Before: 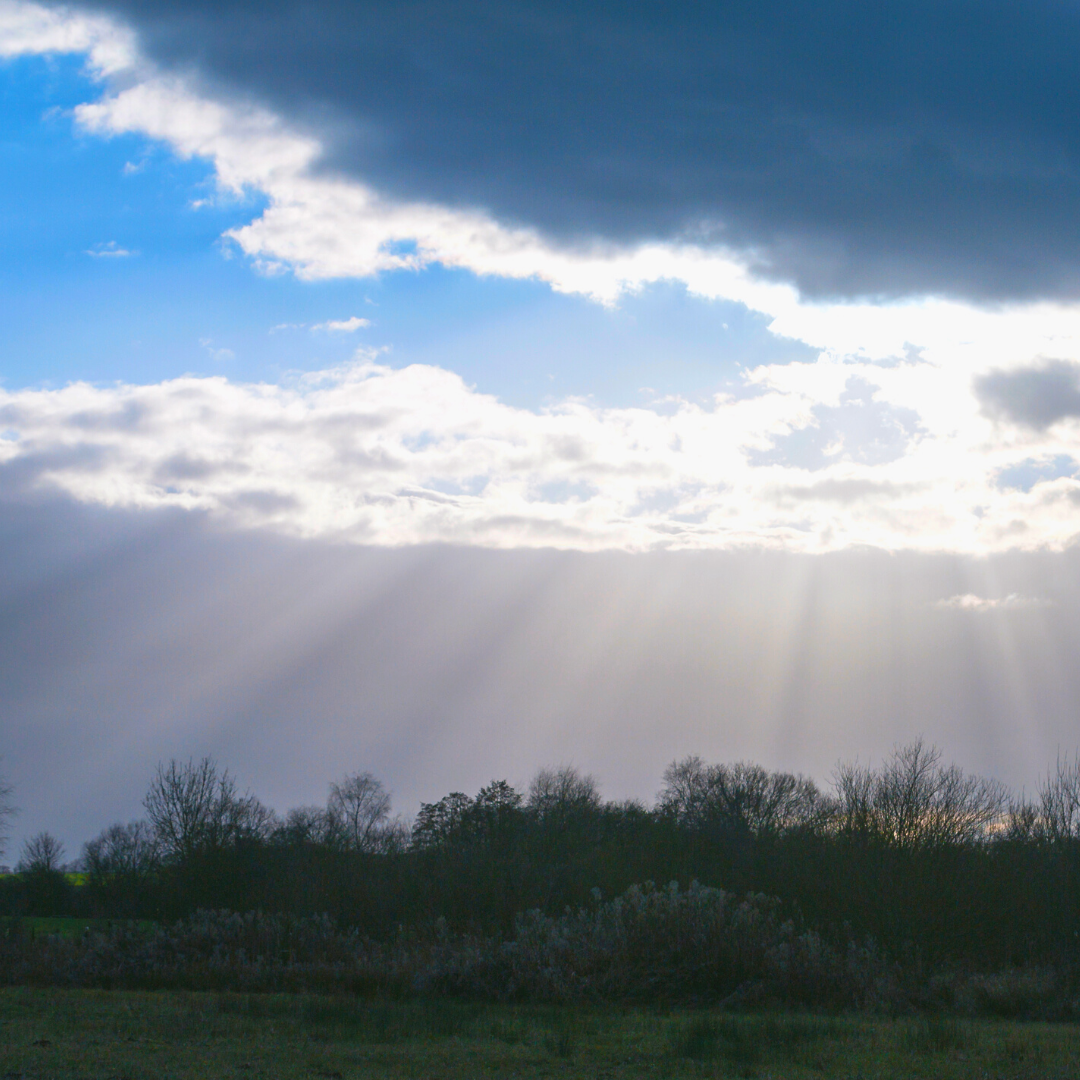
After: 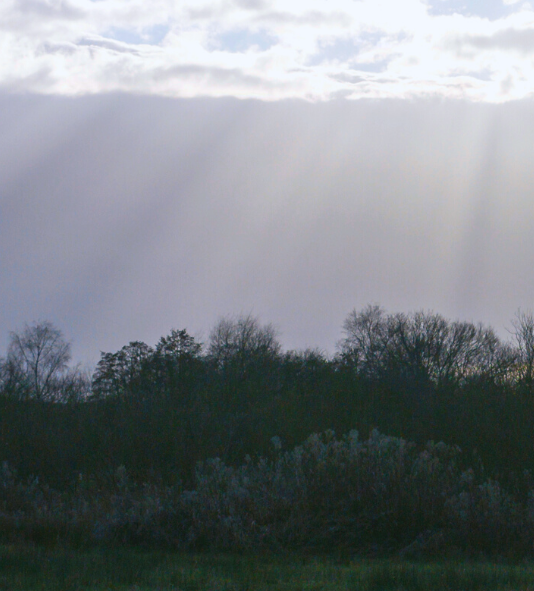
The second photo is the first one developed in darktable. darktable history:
crop: left 29.672%, top 41.786%, right 20.851%, bottom 3.487%
white balance: red 0.98, blue 1.034
